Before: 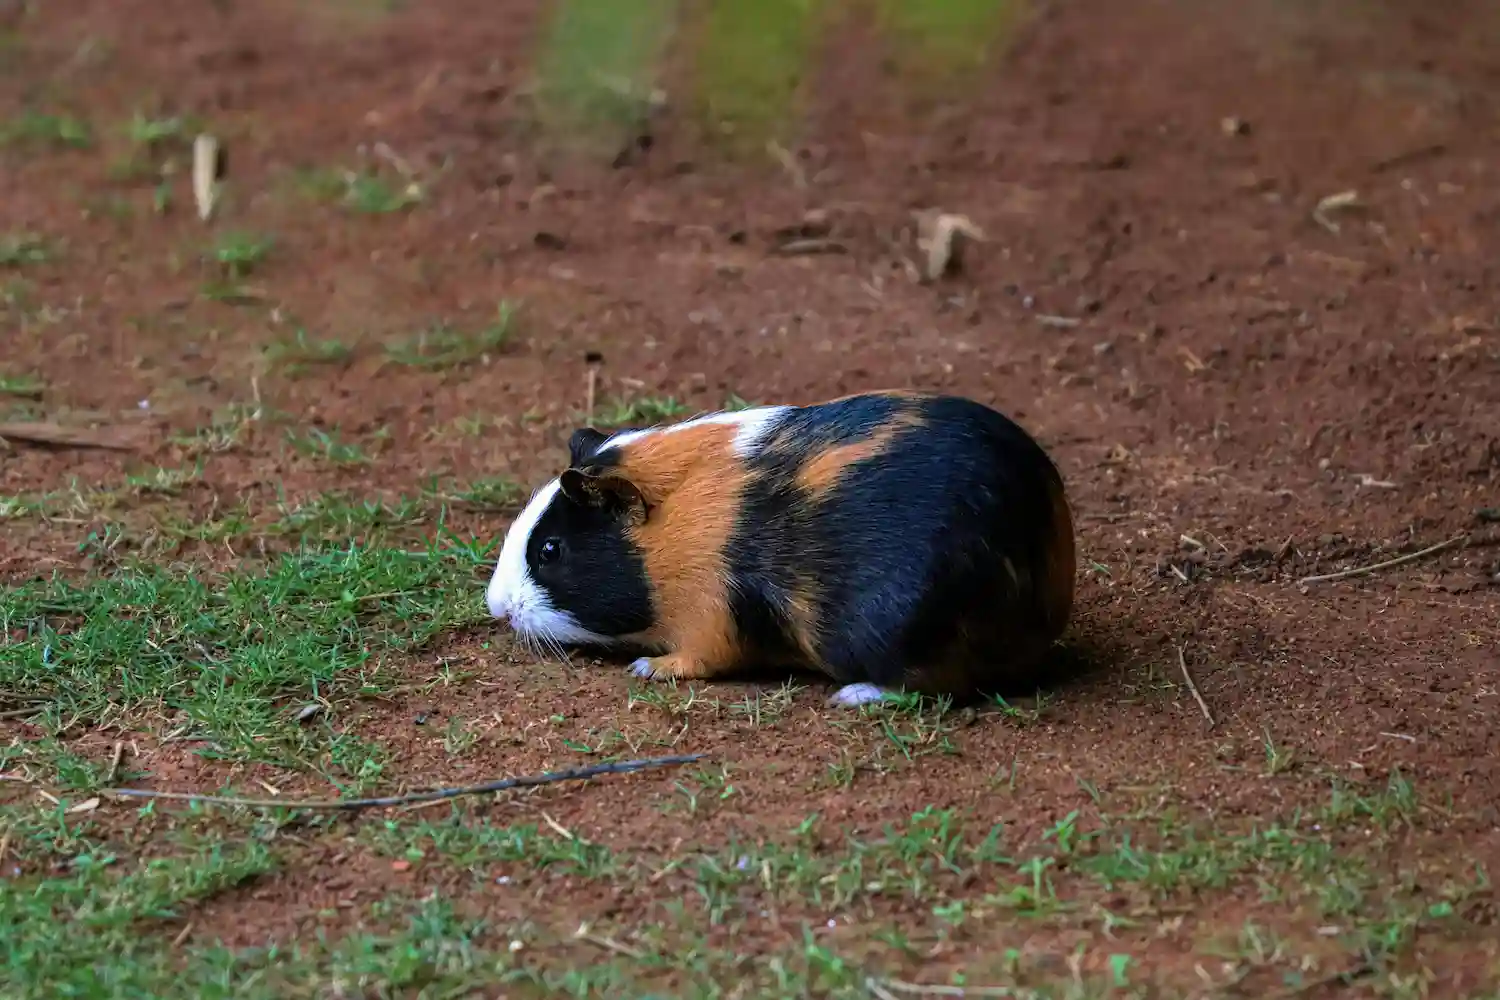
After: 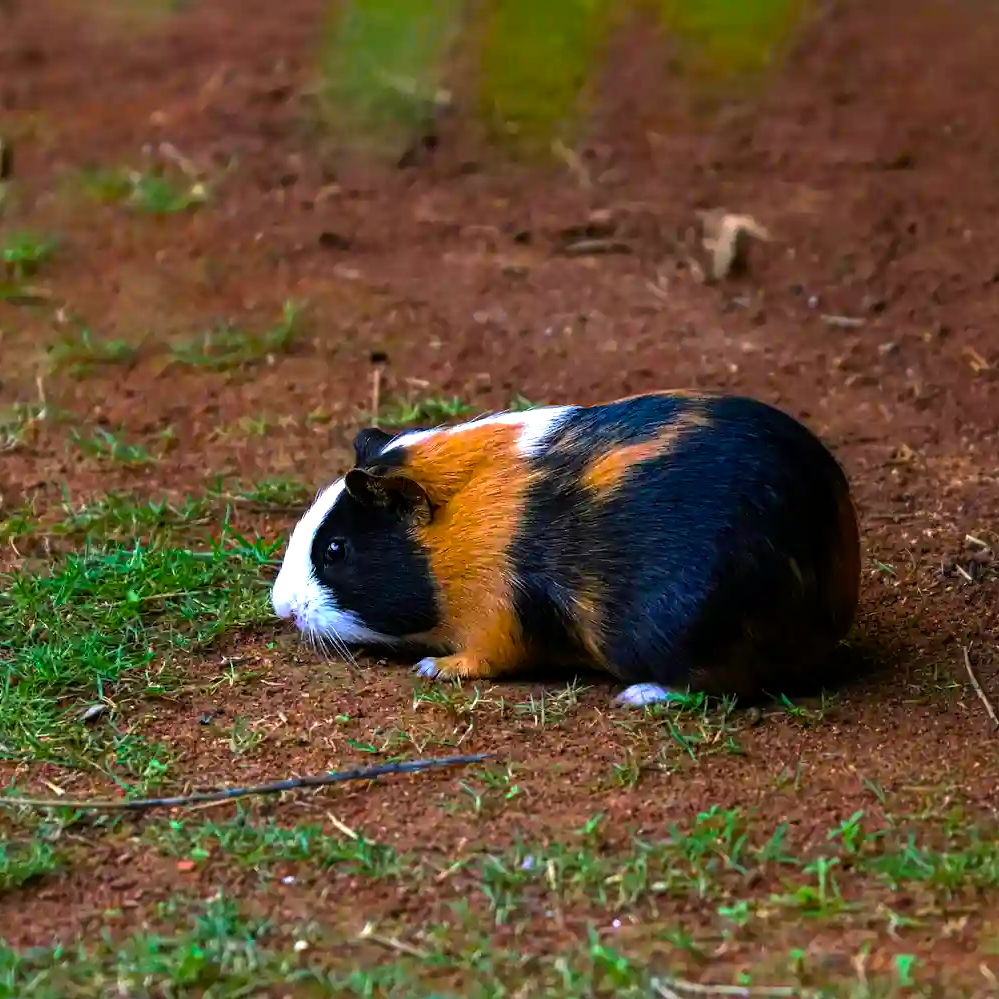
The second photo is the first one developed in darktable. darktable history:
color balance rgb: linear chroma grading › global chroma 9%, perceptual saturation grading › global saturation 36%, perceptual brilliance grading › global brilliance 15%, perceptual brilliance grading › shadows -35%, global vibrance 15%
crop and rotate: left 14.436%, right 18.898%
